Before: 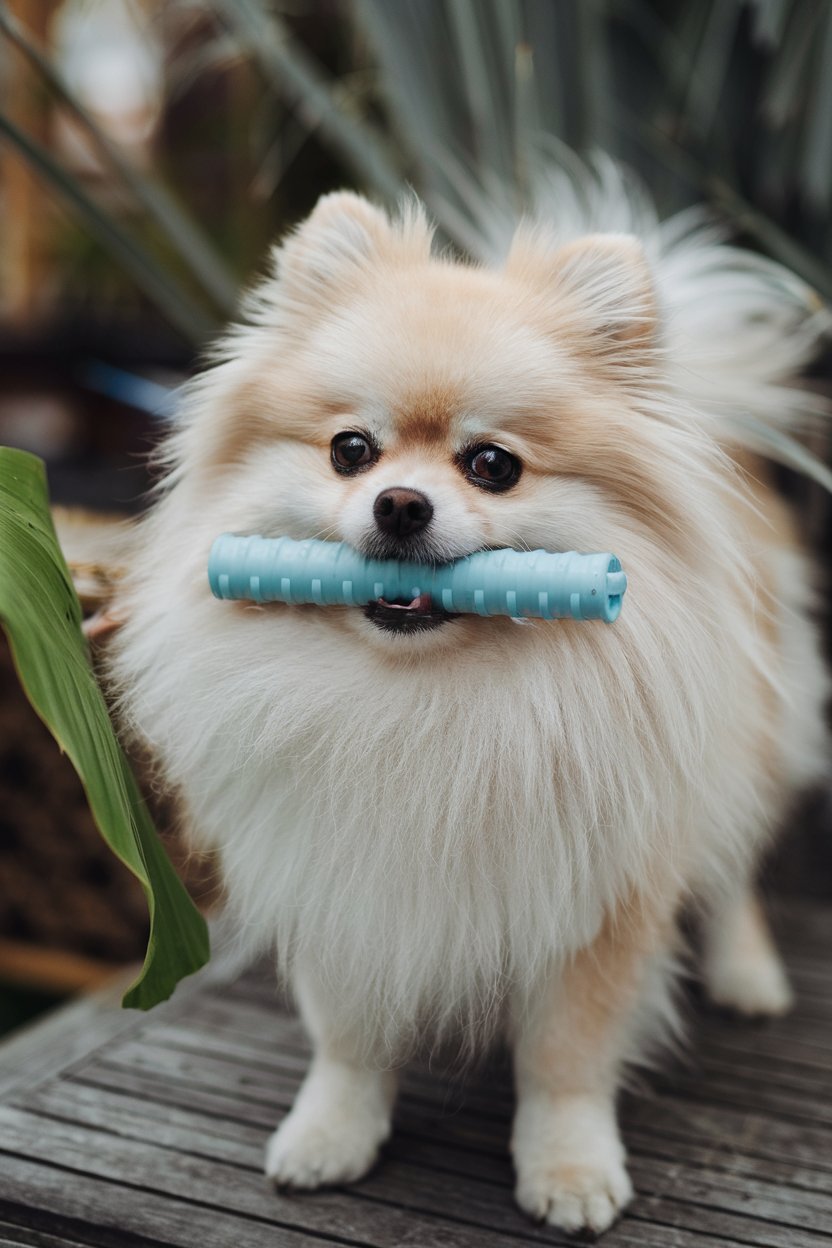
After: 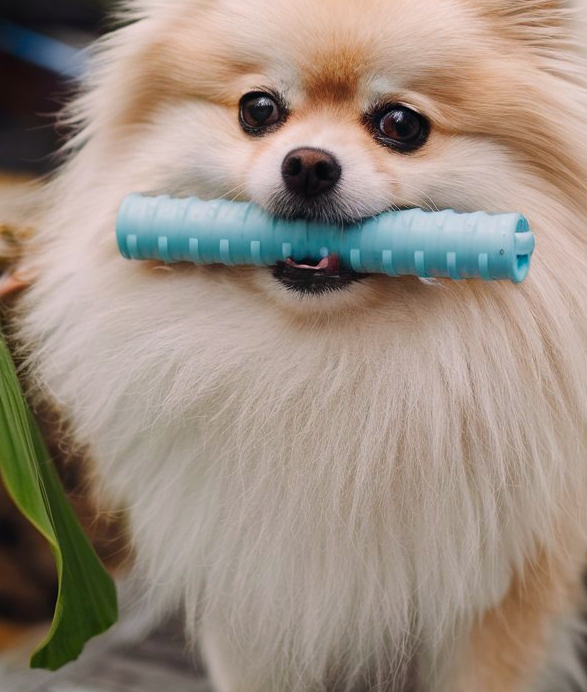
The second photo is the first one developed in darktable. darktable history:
crop: left 11.154%, top 27.317%, right 18.261%, bottom 17.197%
color balance rgb: highlights gain › chroma 0.951%, highlights gain › hue 27.72°, perceptual saturation grading › global saturation 8.484%, global vibrance 9.238%
color correction: highlights a* 3.48, highlights b* 2.21, saturation 1.2
